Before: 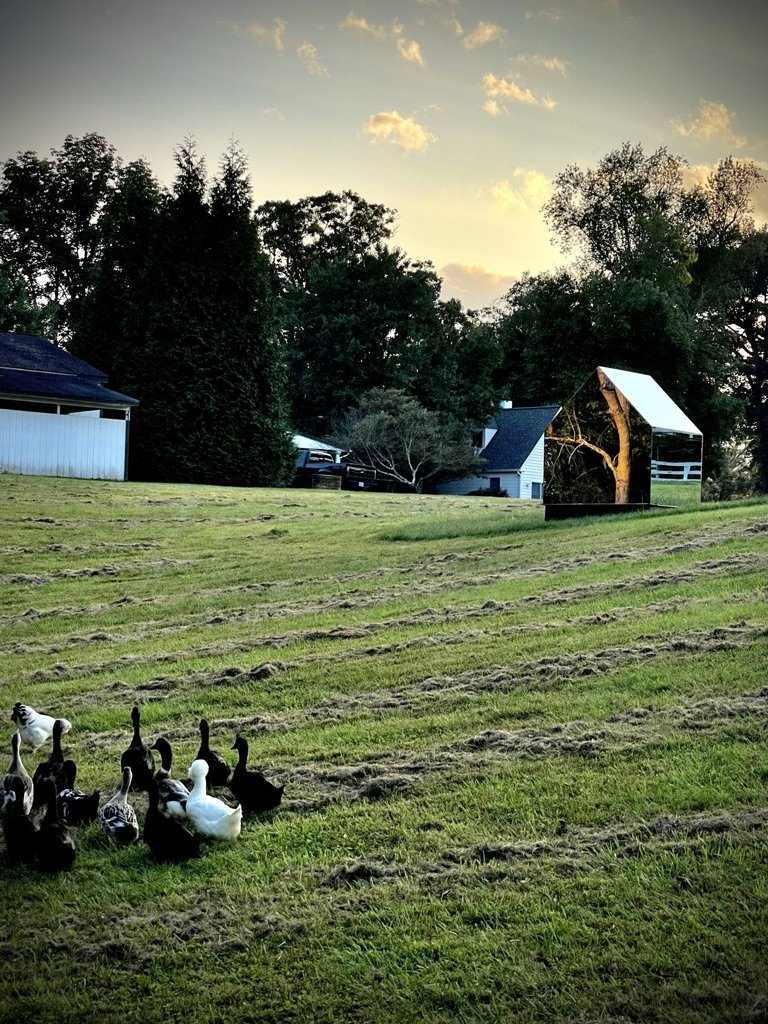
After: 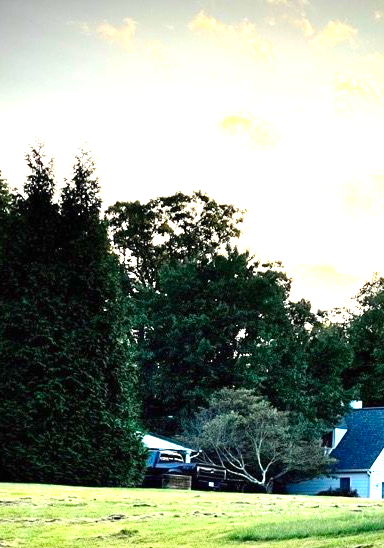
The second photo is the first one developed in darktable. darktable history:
contrast brightness saturation: contrast 0.04, saturation 0.16
exposure: black level correction 0, exposure 1.35 EV, compensate exposure bias true, compensate highlight preservation false
crop: left 19.556%, right 30.401%, bottom 46.458%
